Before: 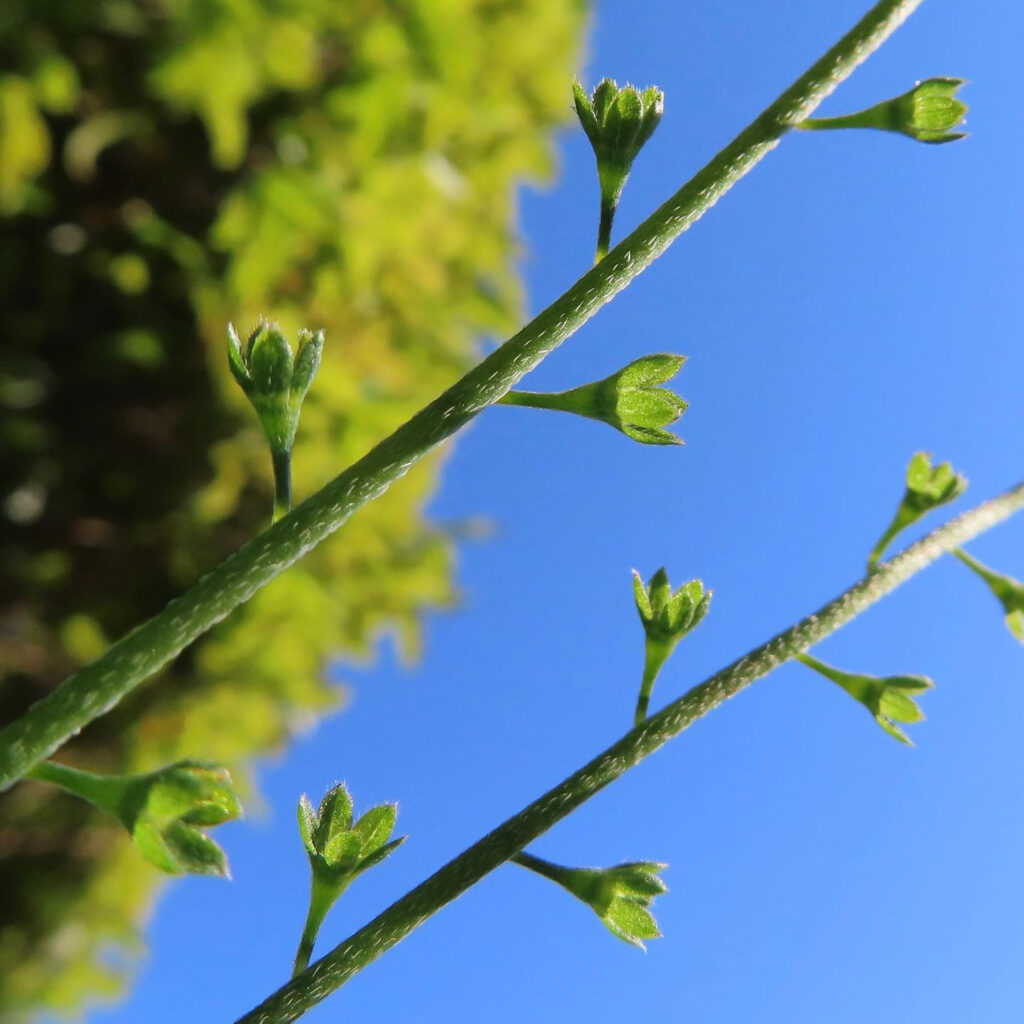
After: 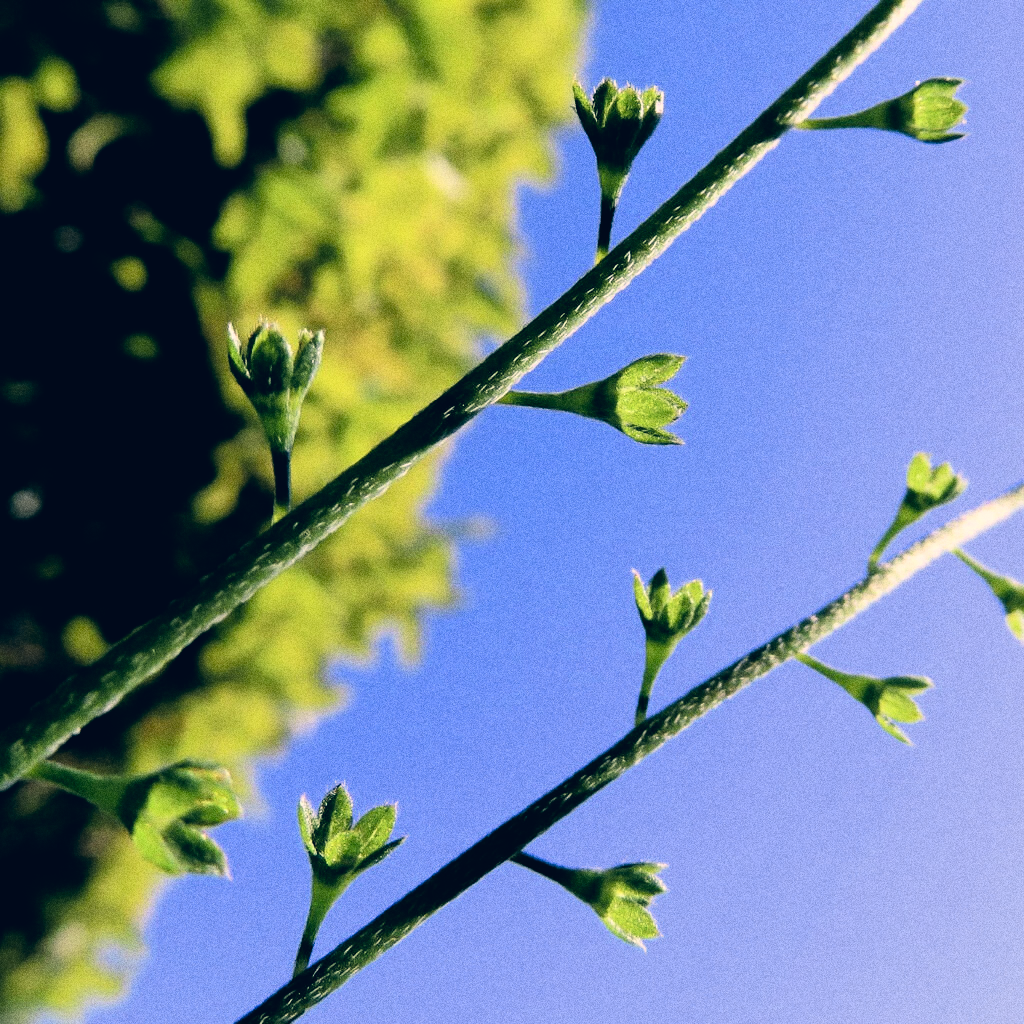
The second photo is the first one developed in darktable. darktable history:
color correction: highlights a* 10.32, highlights b* 14.66, shadows a* -9.59, shadows b* -15.02
white balance: red 0.924, blue 1.095
grain: coarseness 0.09 ISO, strength 40%
rgb levels: preserve colors max RGB
filmic rgb: black relative exposure -3.75 EV, white relative exposure 2.4 EV, dynamic range scaling -50%, hardness 3.42, latitude 30%, contrast 1.8
